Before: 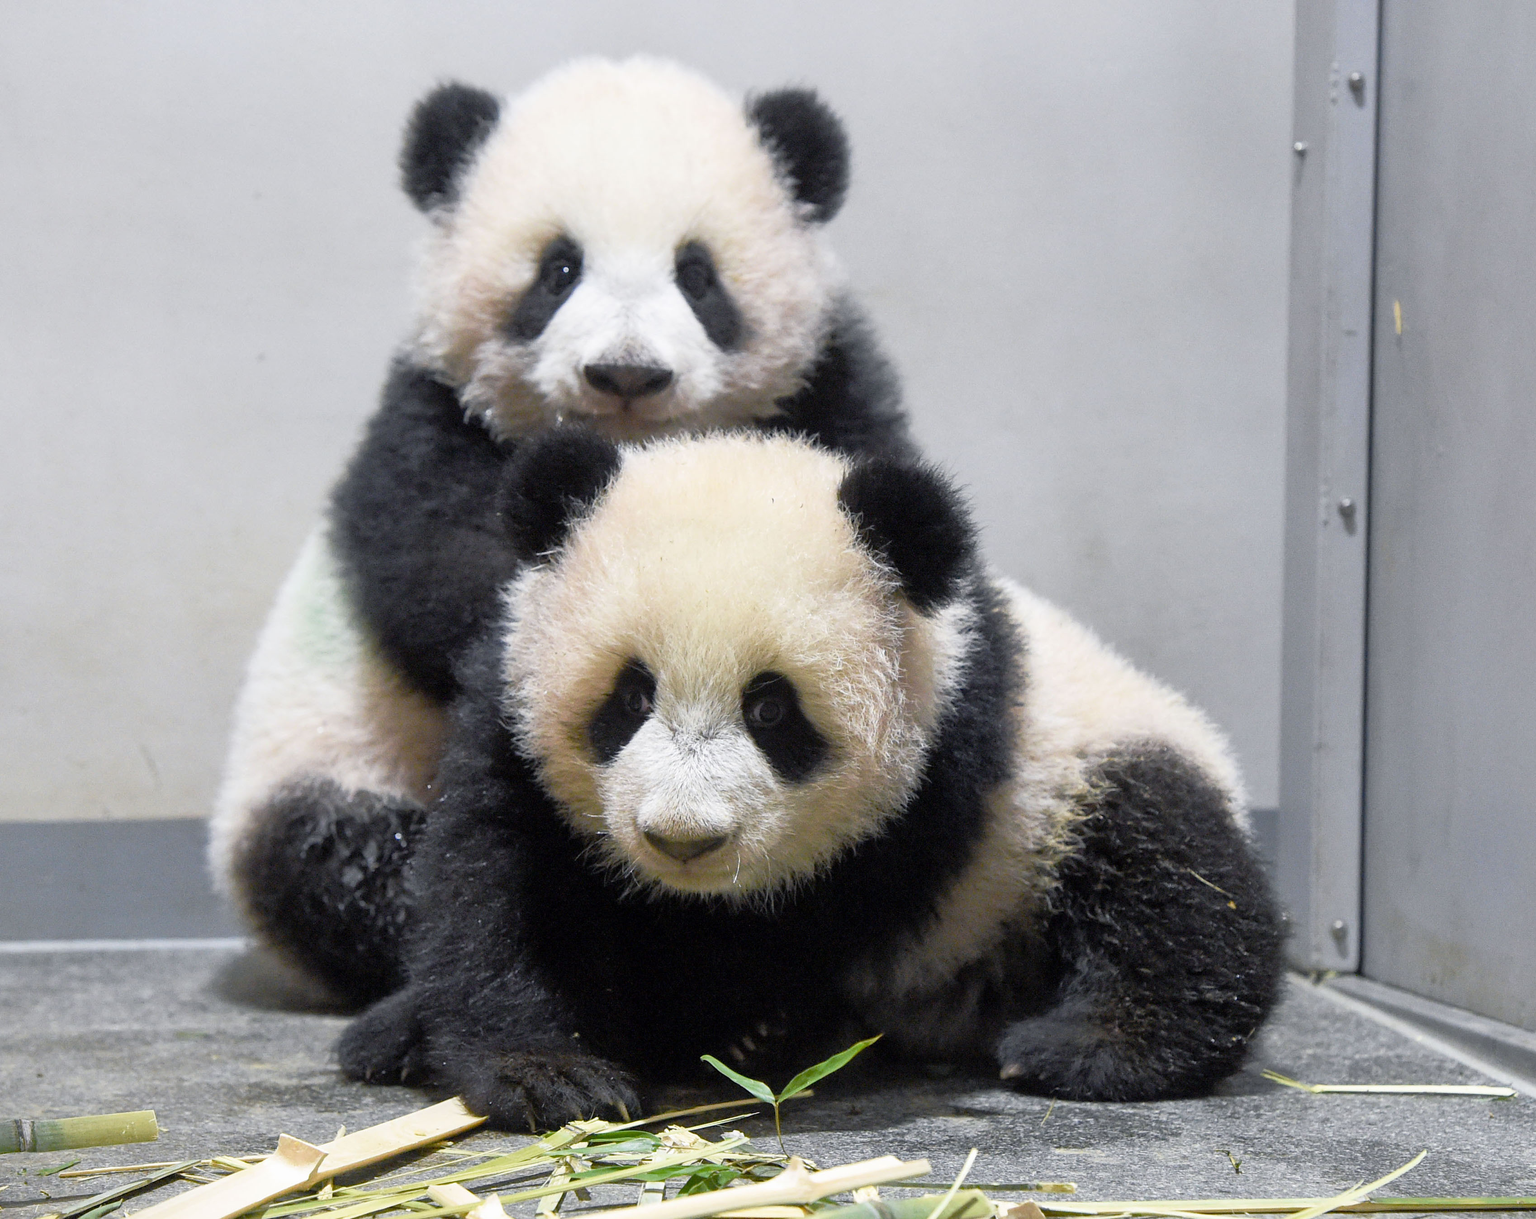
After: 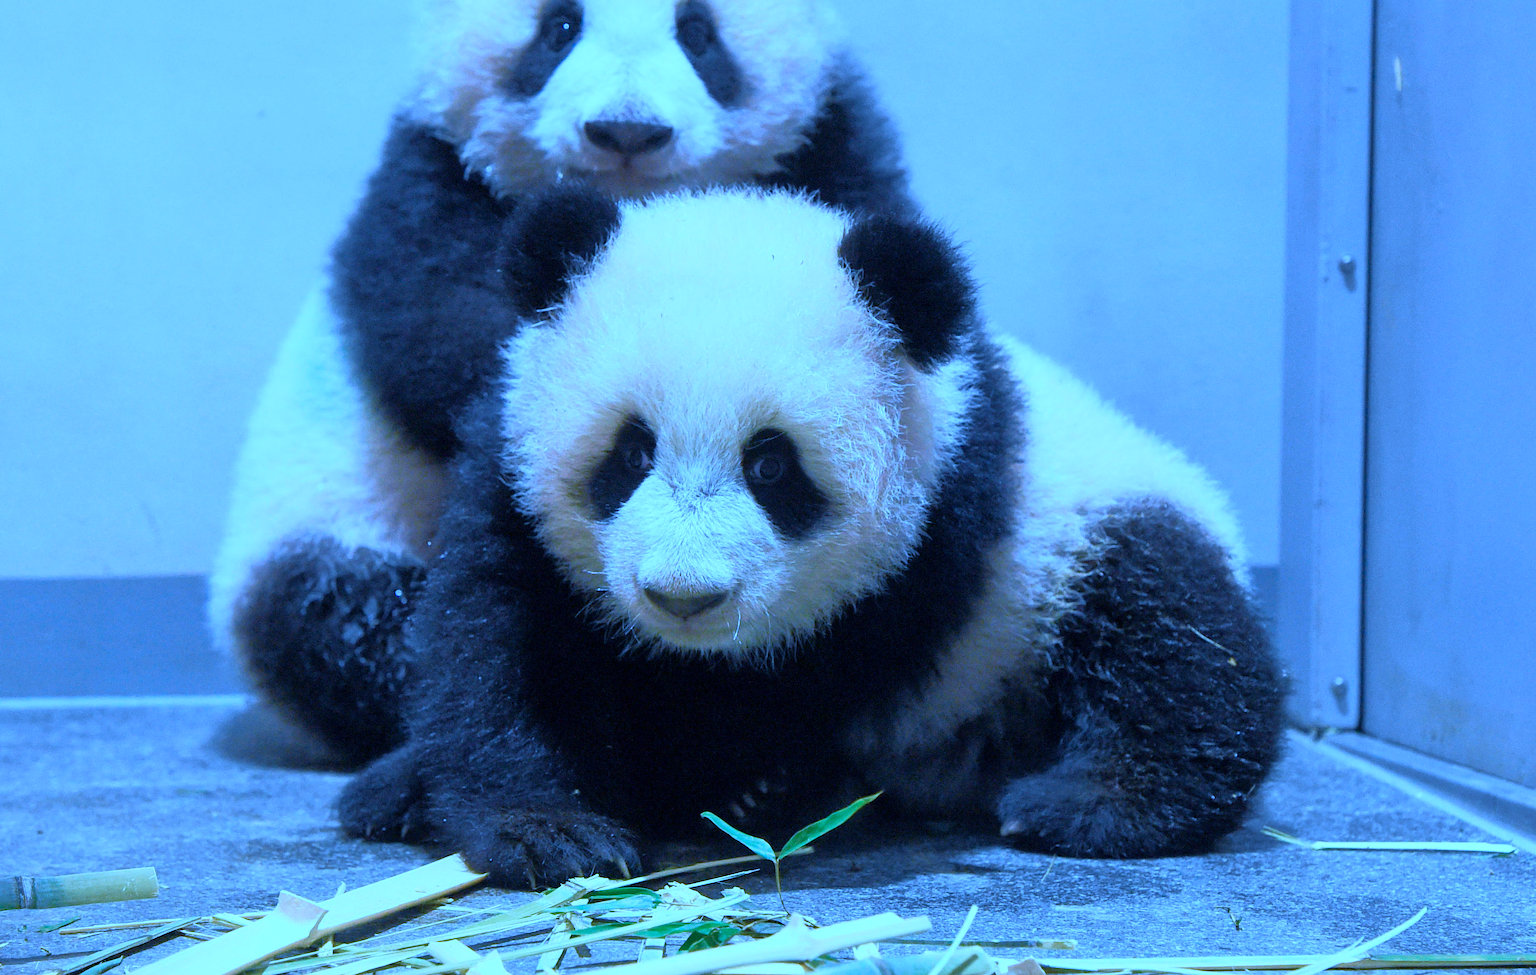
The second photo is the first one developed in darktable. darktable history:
color calibration: illuminant as shot in camera, x 0.462, y 0.419, temperature 2651.64 K
crop and rotate: top 19.998%
